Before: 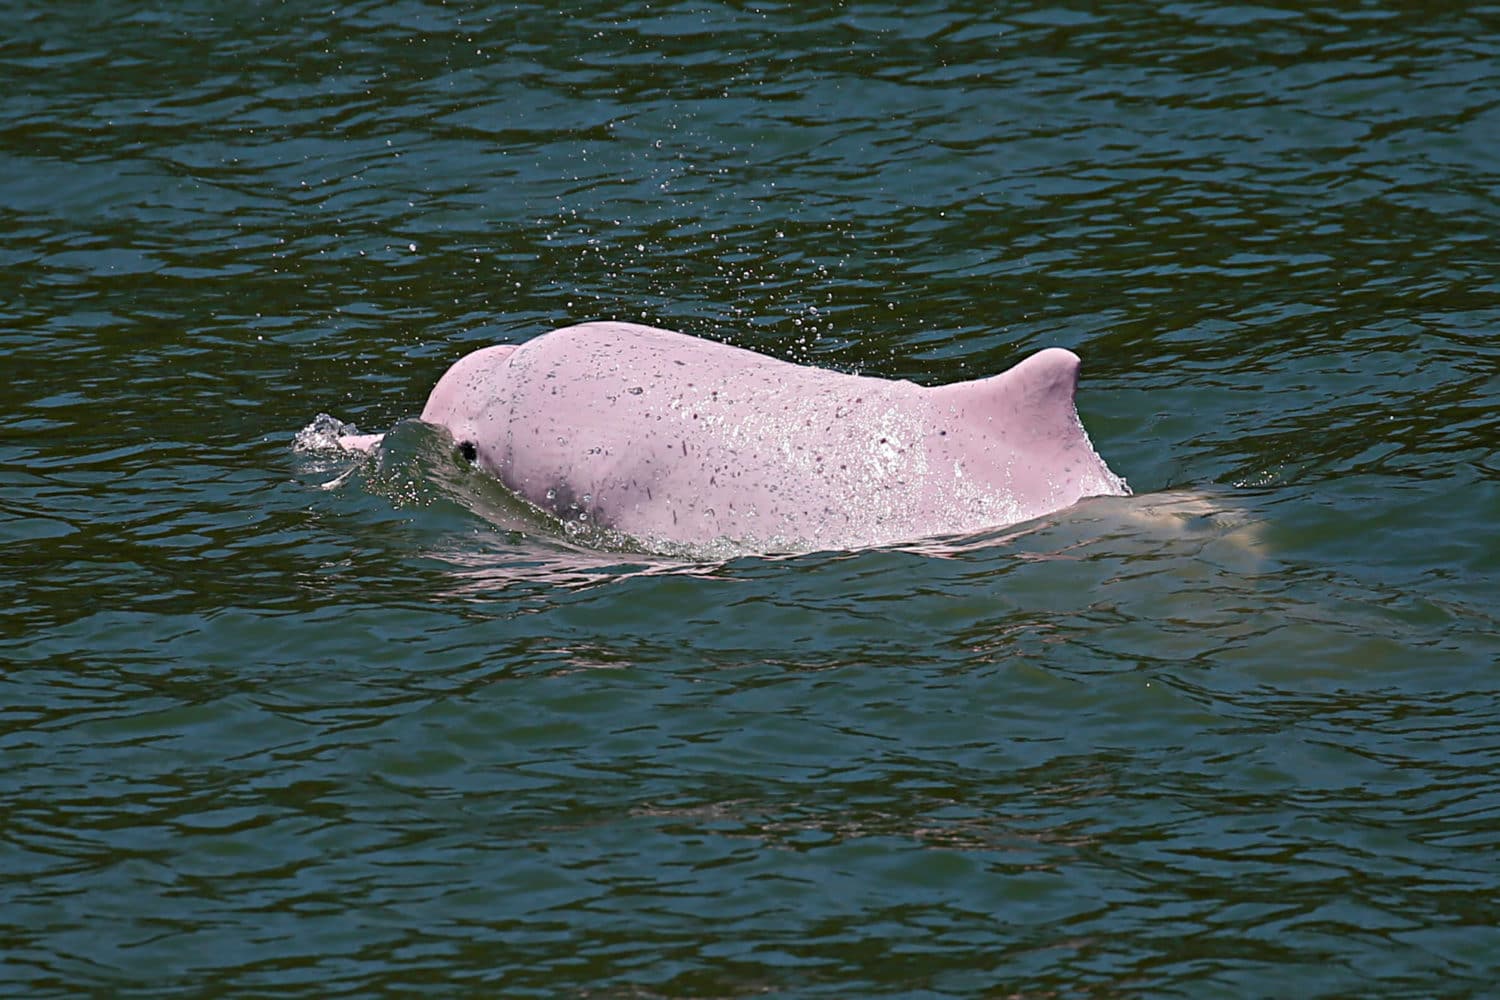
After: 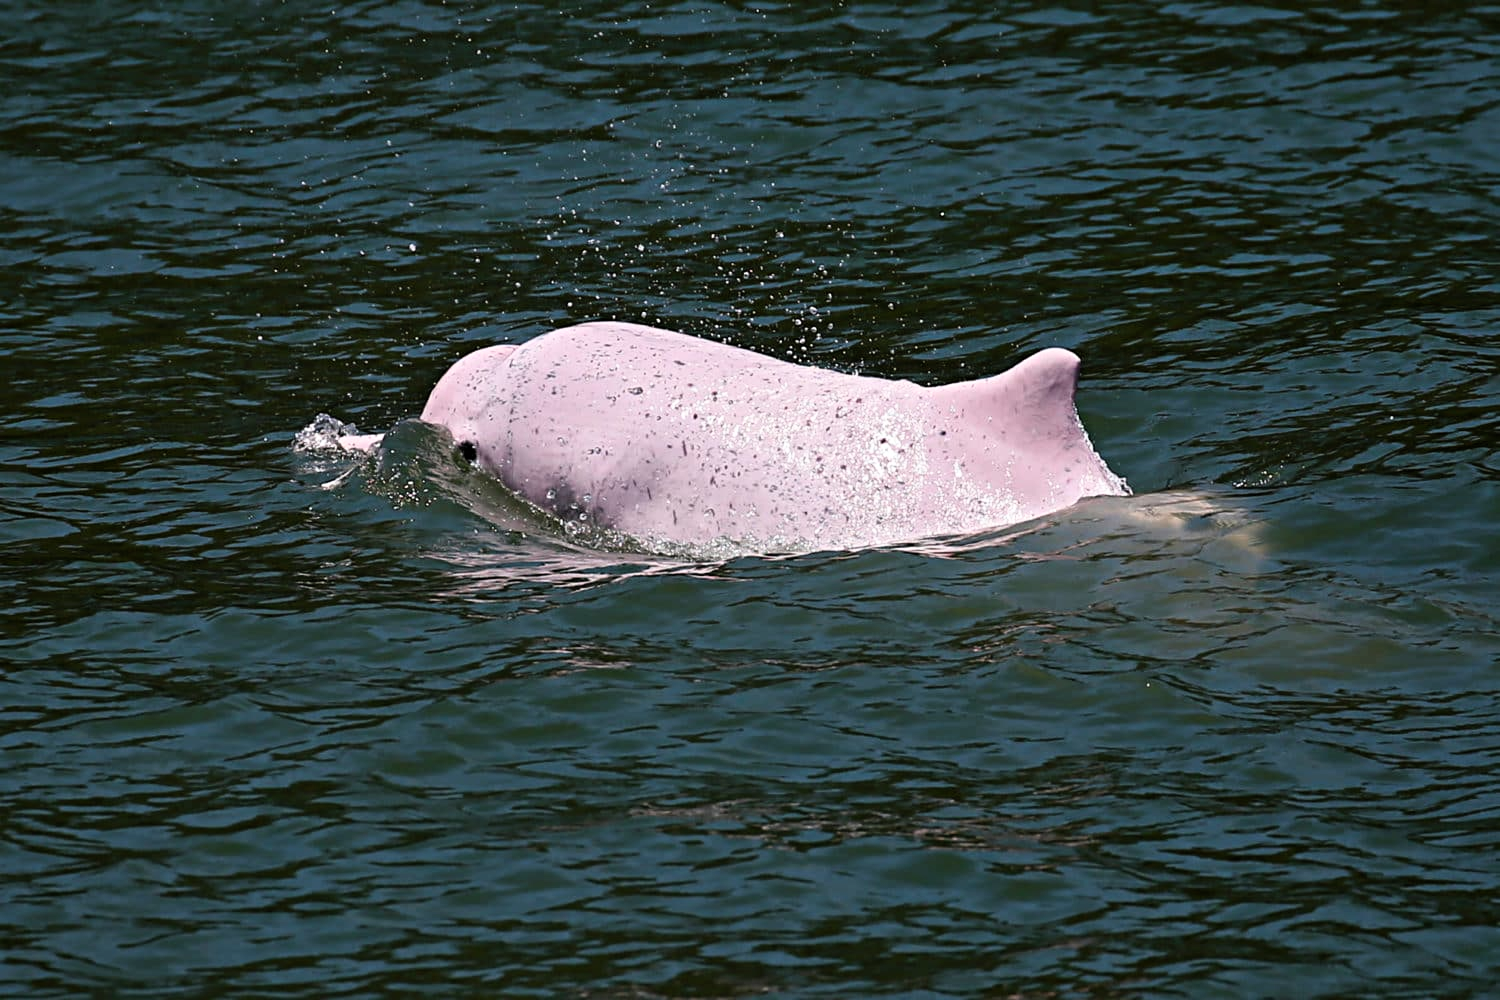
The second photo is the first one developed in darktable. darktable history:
filmic rgb: white relative exposure 2.45 EV, hardness 6.33
tone equalizer: on, module defaults
